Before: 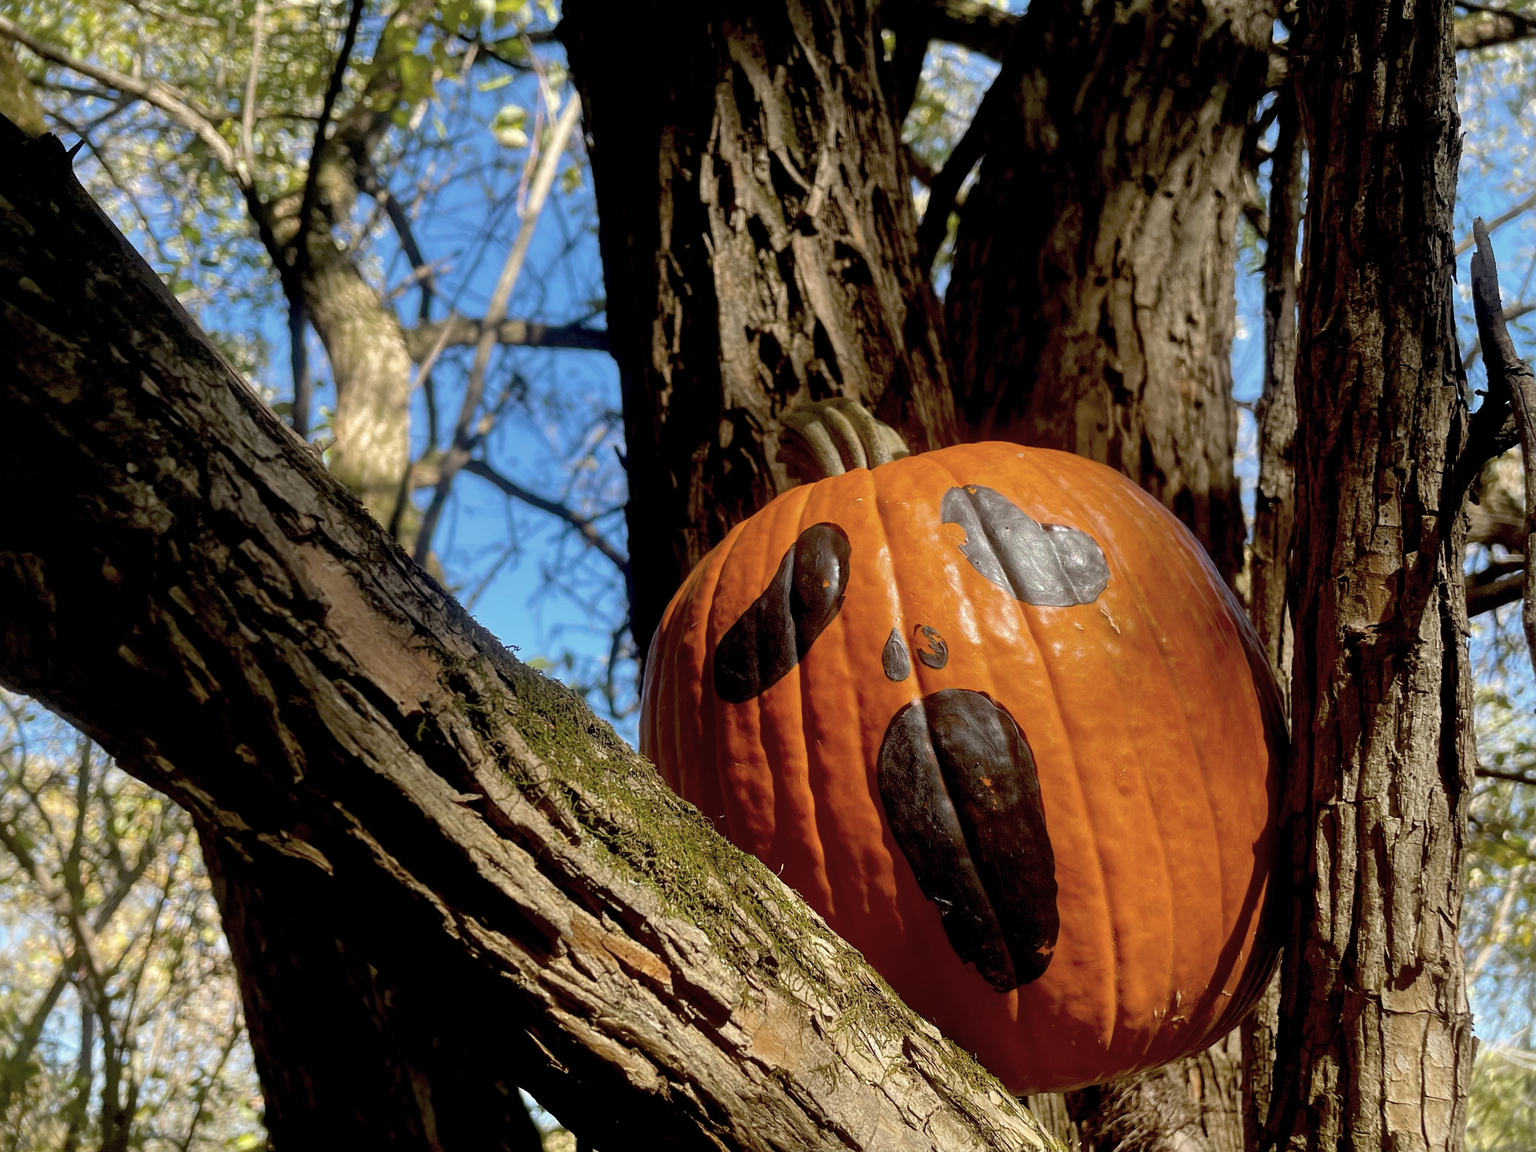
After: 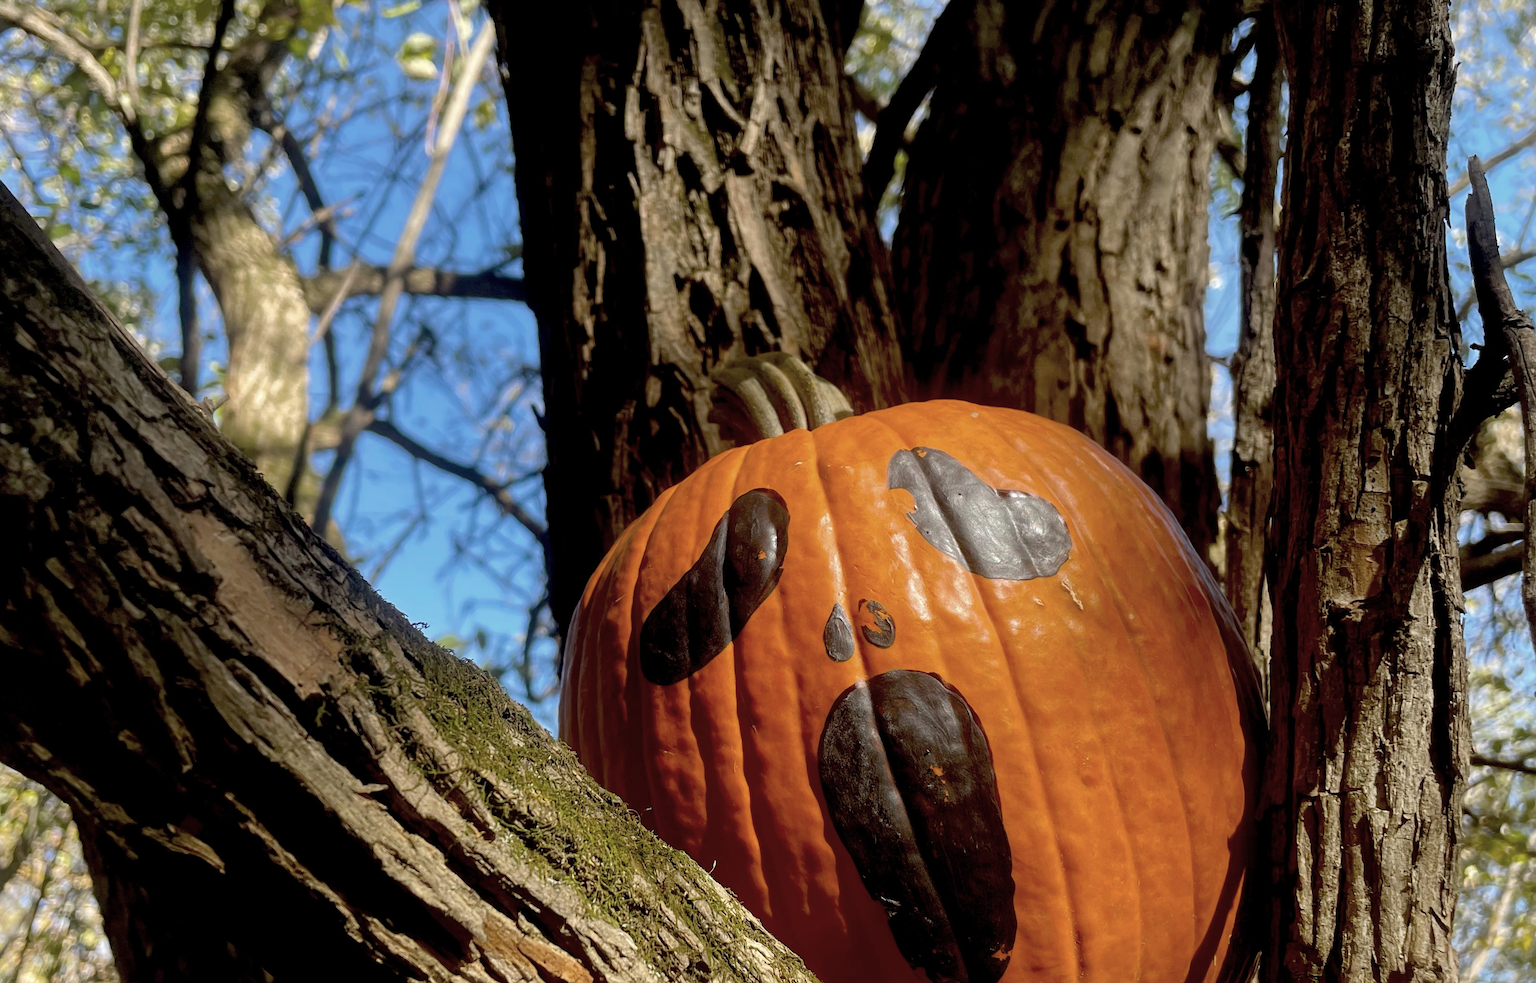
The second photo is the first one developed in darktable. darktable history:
crop: left 8.292%, top 6.545%, bottom 15.206%
contrast brightness saturation: saturation -0.037
